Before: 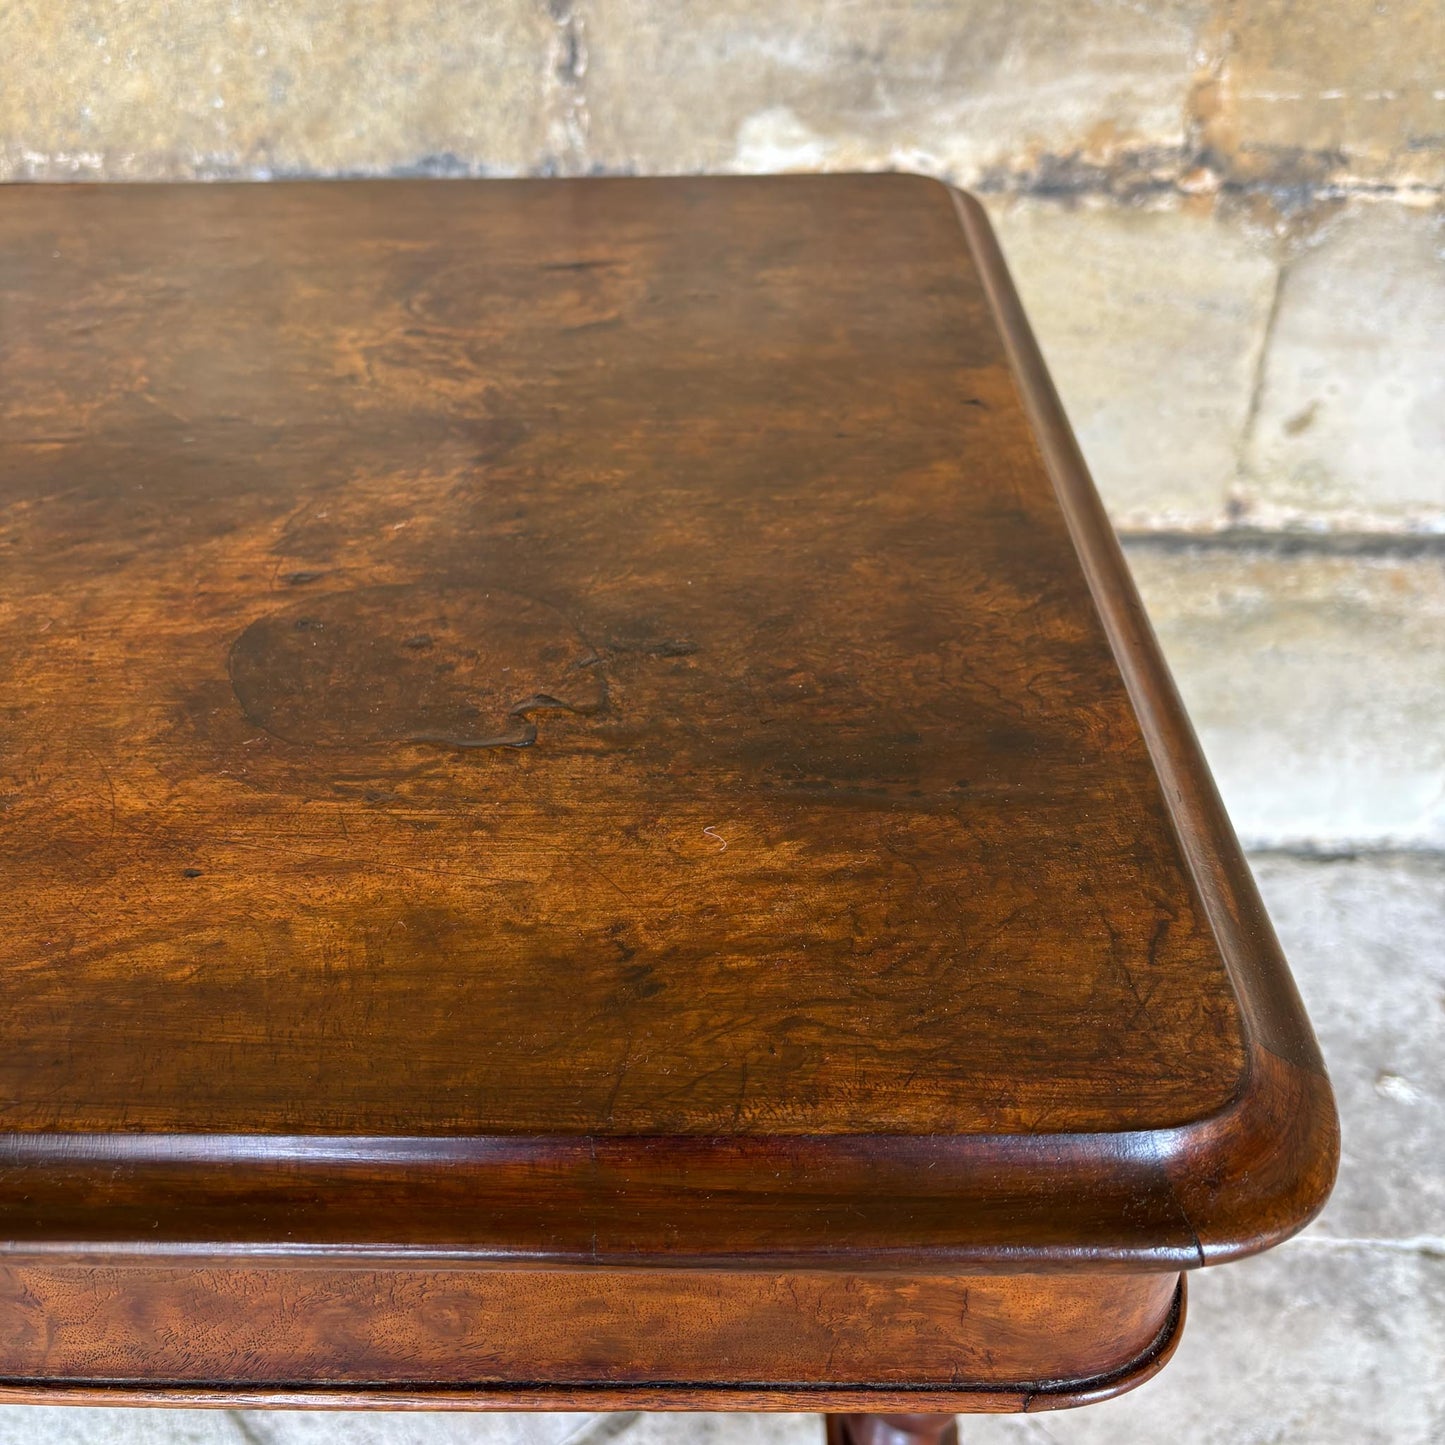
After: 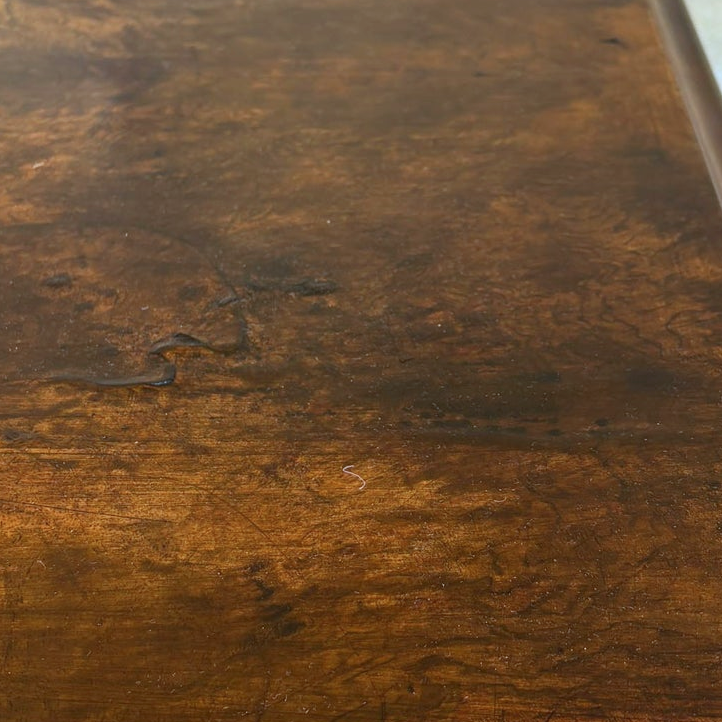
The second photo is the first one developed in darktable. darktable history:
crop: left 25%, top 25%, right 25%, bottom 25%
color calibration: illuminant F (fluorescent), F source F9 (Cool White Deluxe 4150 K) – high CRI, x 0.374, y 0.373, temperature 4158.34 K
